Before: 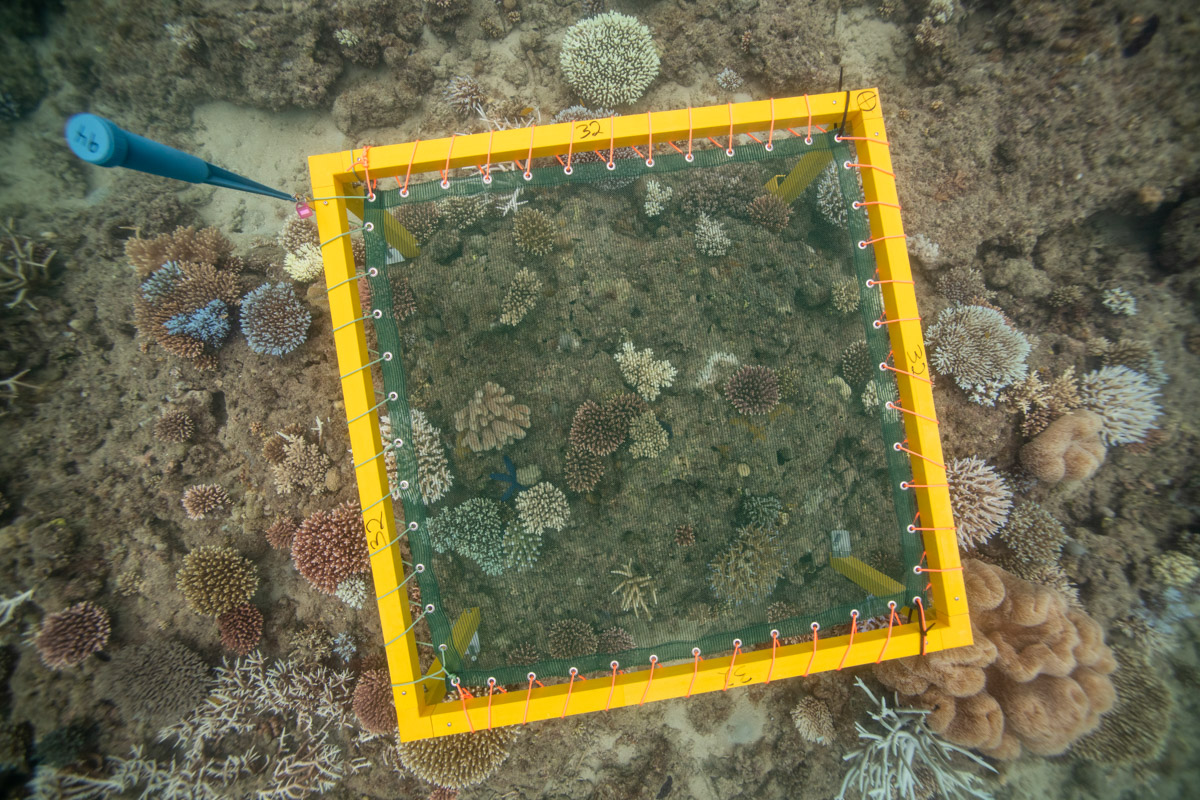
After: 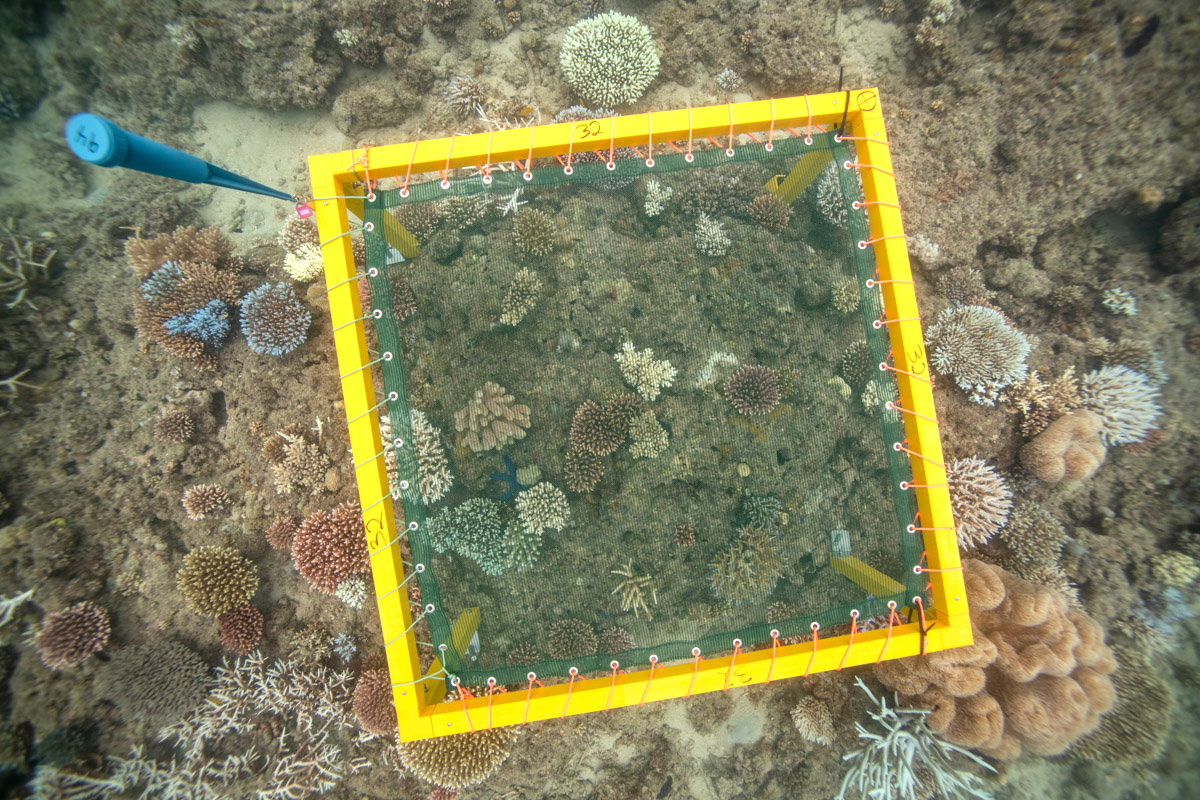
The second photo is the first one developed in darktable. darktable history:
exposure: exposure 0.557 EV, compensate highlight preservation false
